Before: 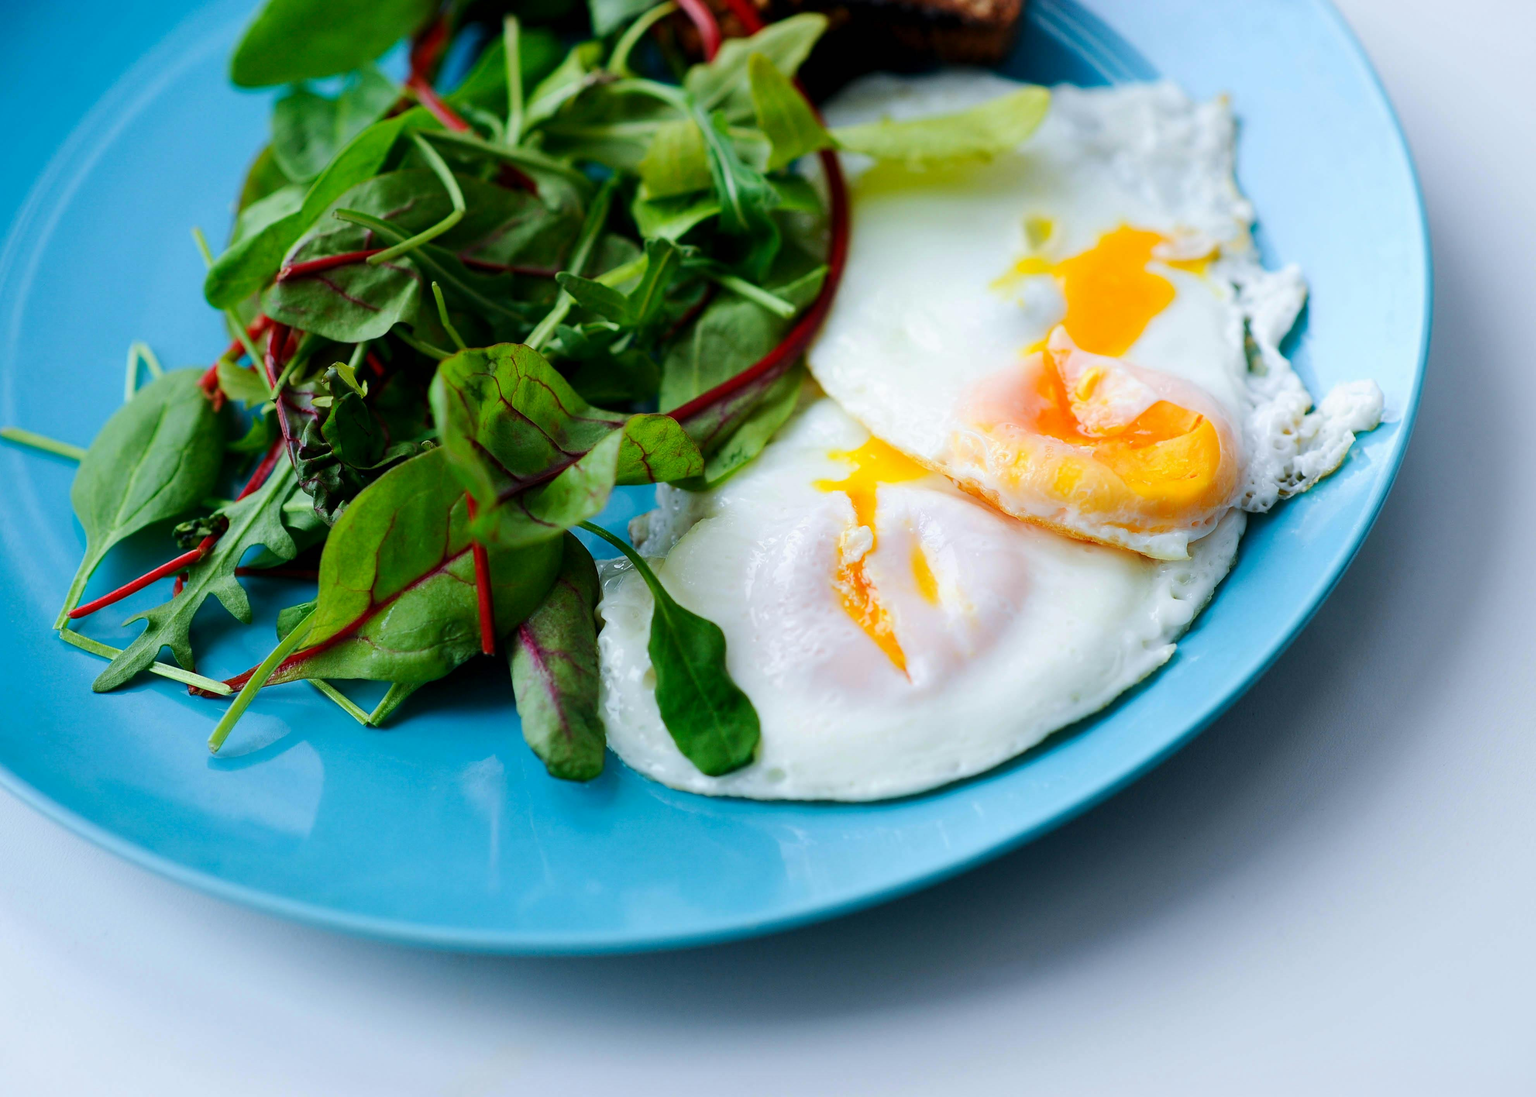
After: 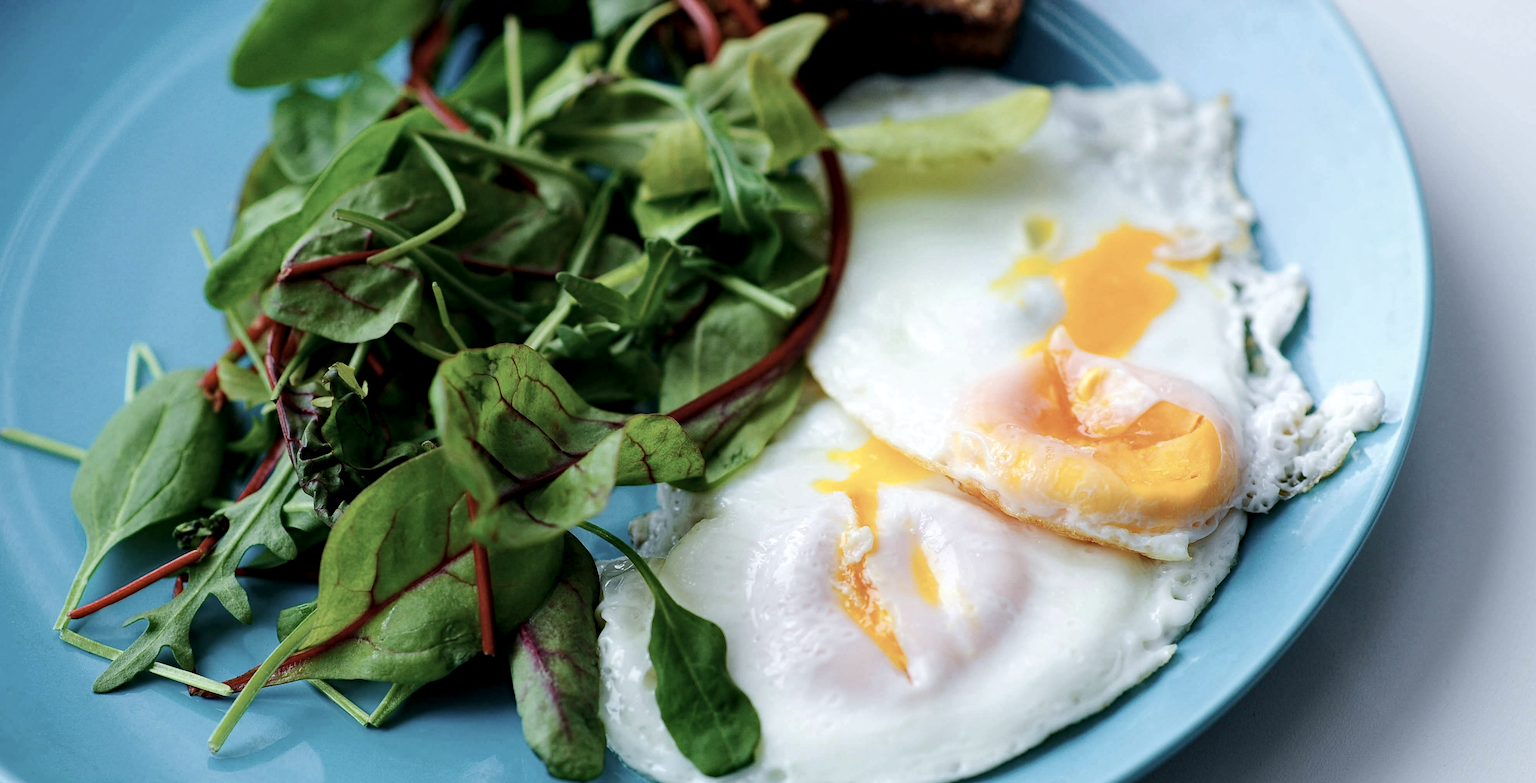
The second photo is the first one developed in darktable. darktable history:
local contrast: highlights 100%, shadows 100%, detail 131%, midtone range 0.2
contrast brightness saturation: contrast 0.1, saturation -0.36
crop: bottom 28.576%
haze removal: compatibility mode true, adaptive false
